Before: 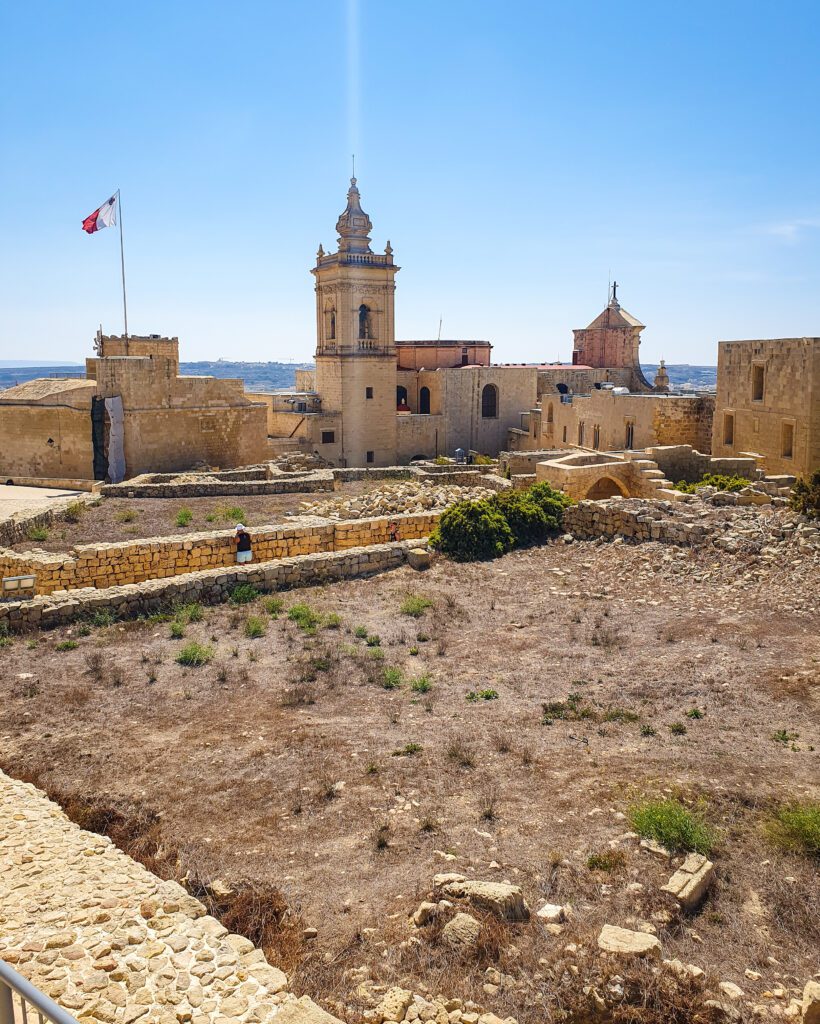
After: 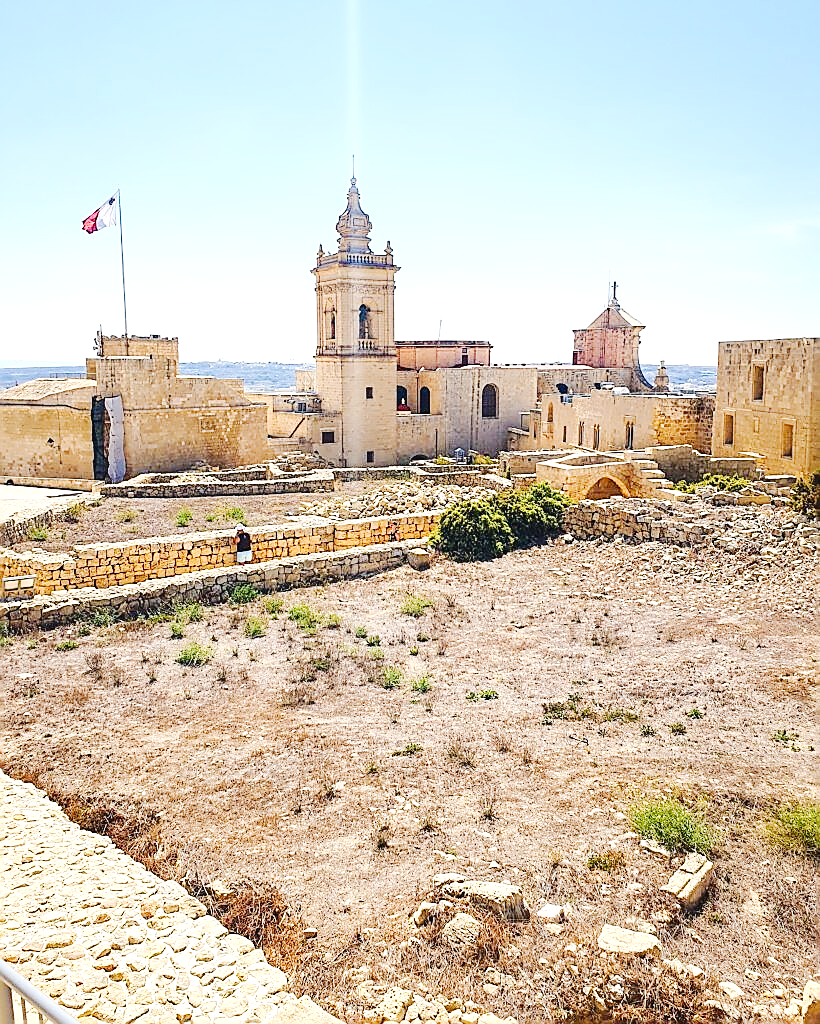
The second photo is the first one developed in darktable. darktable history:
exposure: exposure 0.997 EV, compensate highlight preservation false
sharpen: radius 1.422, amount 1.243, threshold 0.787
tone curve: curves: ch0 [(0, 0.022) (0.114, 0.083) (0.281, 0.315) (0.447, 0.557) (0.588, 0.711) (0.786, 0.839) (0.999, 0.949)]; ch1 [(0, 0) (0.389, 0.352) (0.458, 0.433) (0.486, 0.474) (0.509, 0.505) (0.535, 0.53) (0.555, 0.557) (0.586, 0.622) (0.677, 0.724) (1, 1)]; ch2 [(0, 0) (0.369, 0.388) (0.449, 0.431) (0.501, 0.5) (0.528, 0.52) (0.561, 0.59) (0.697, 0.721) (1, 1)], preserve colors none
